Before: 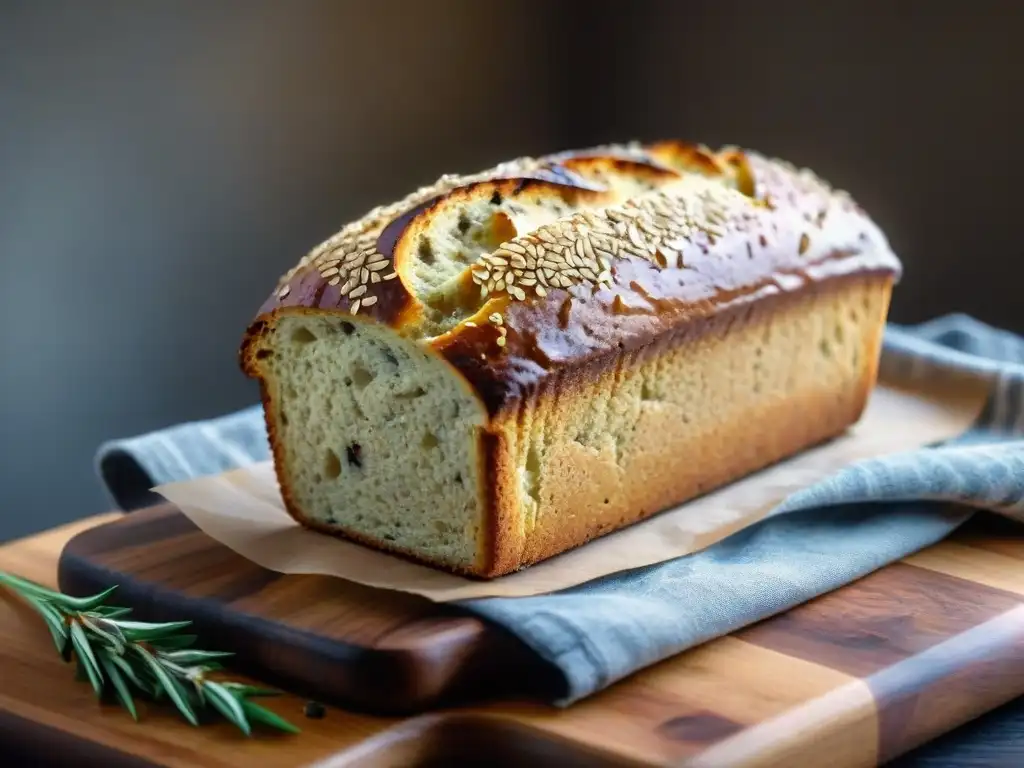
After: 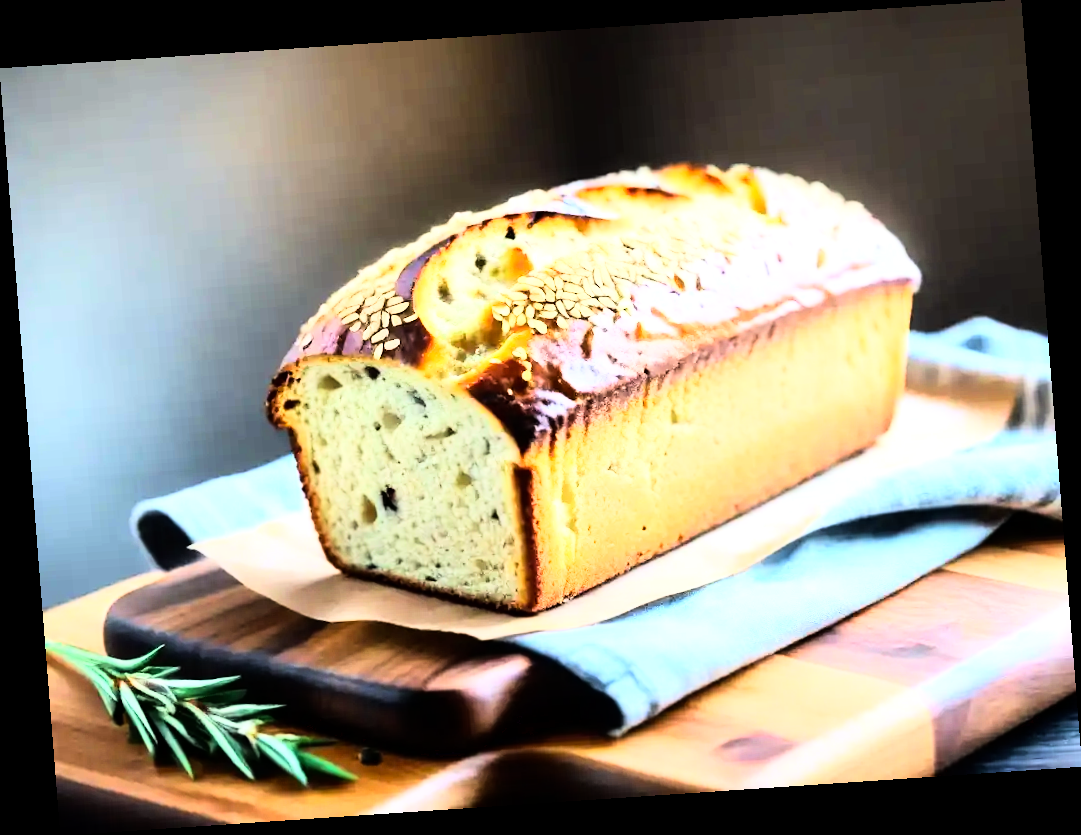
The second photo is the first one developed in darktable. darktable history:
rotate and perspective: rotation -4.2°, shear 0.006, automatic cropping off
rgb curve: curves: ch0 [(0, 0) (0.21, 0.15) (0.24, 0.21) (0.5, 0.75) (0.75, 0.96) (0.89, 0.99) (1, 1)]; ch1 [(0, 0.02) (0.21, 0.13) (0.25, 0.2) (0.5, 0.67) (0.75, 0.9) (0.89, 0.97) (1, 1)]; ch2 [(0, 0.02) (0.21, 0.13) (0.25, 0.2) (0.5, 0.67) (0.75, 0.9) (0.89, 0.97) (1, 1)], compensate middle gray true
exposure: black level correction 0.001, exposure 0.955 EV, compensate exposure bias true, compensate highlight preservation false
